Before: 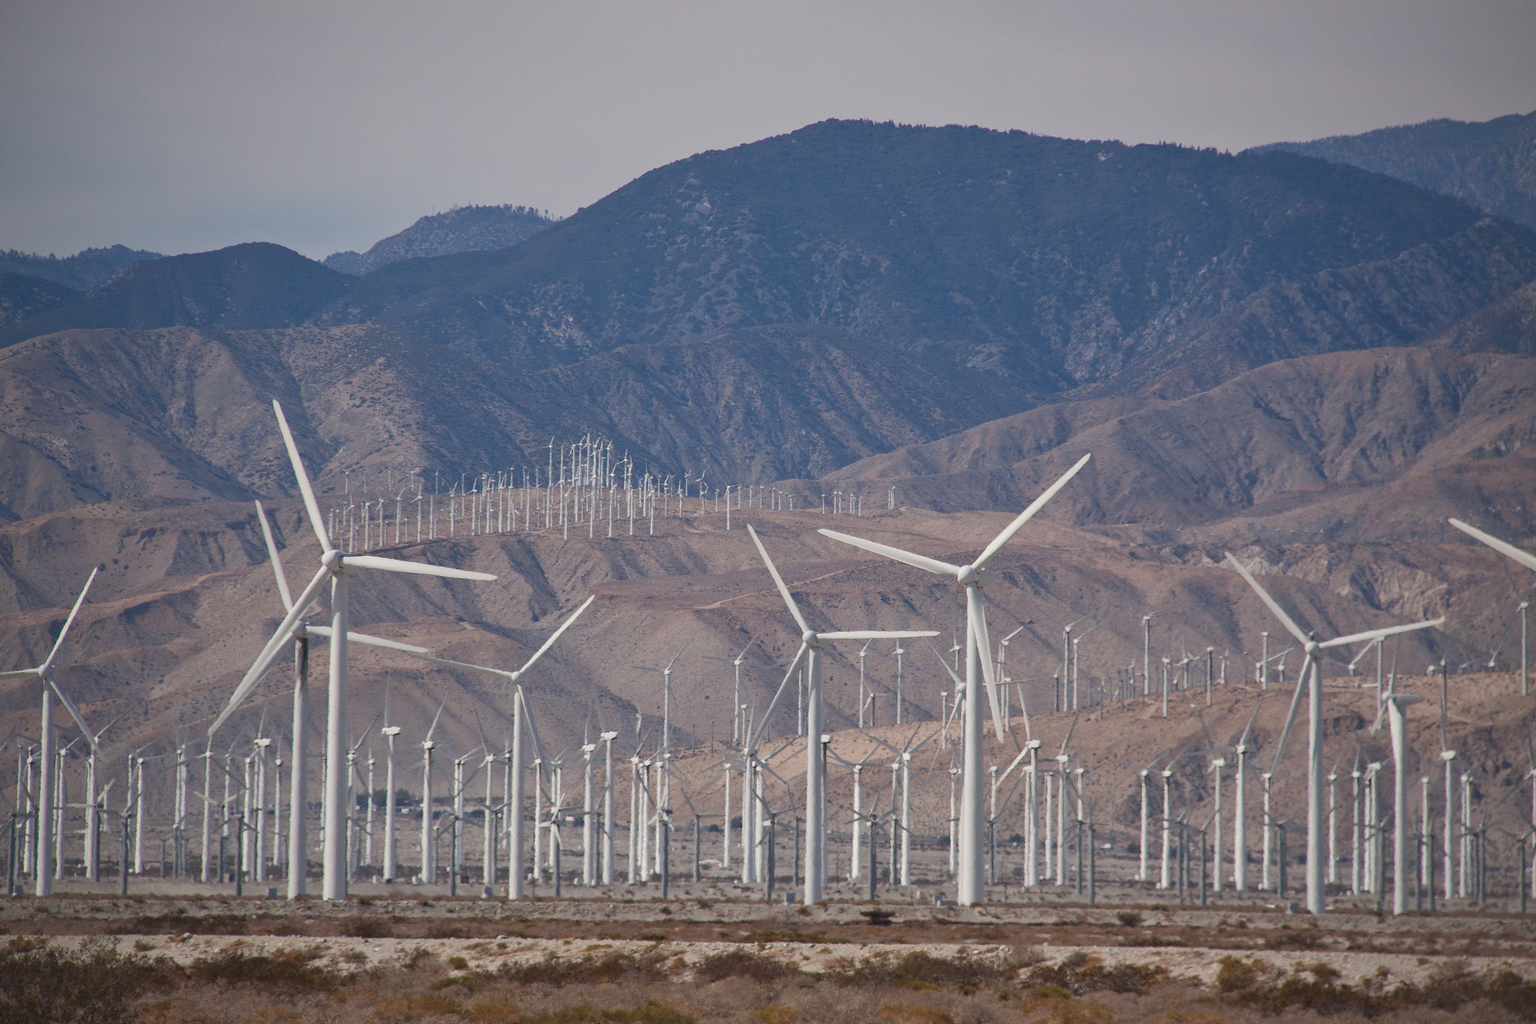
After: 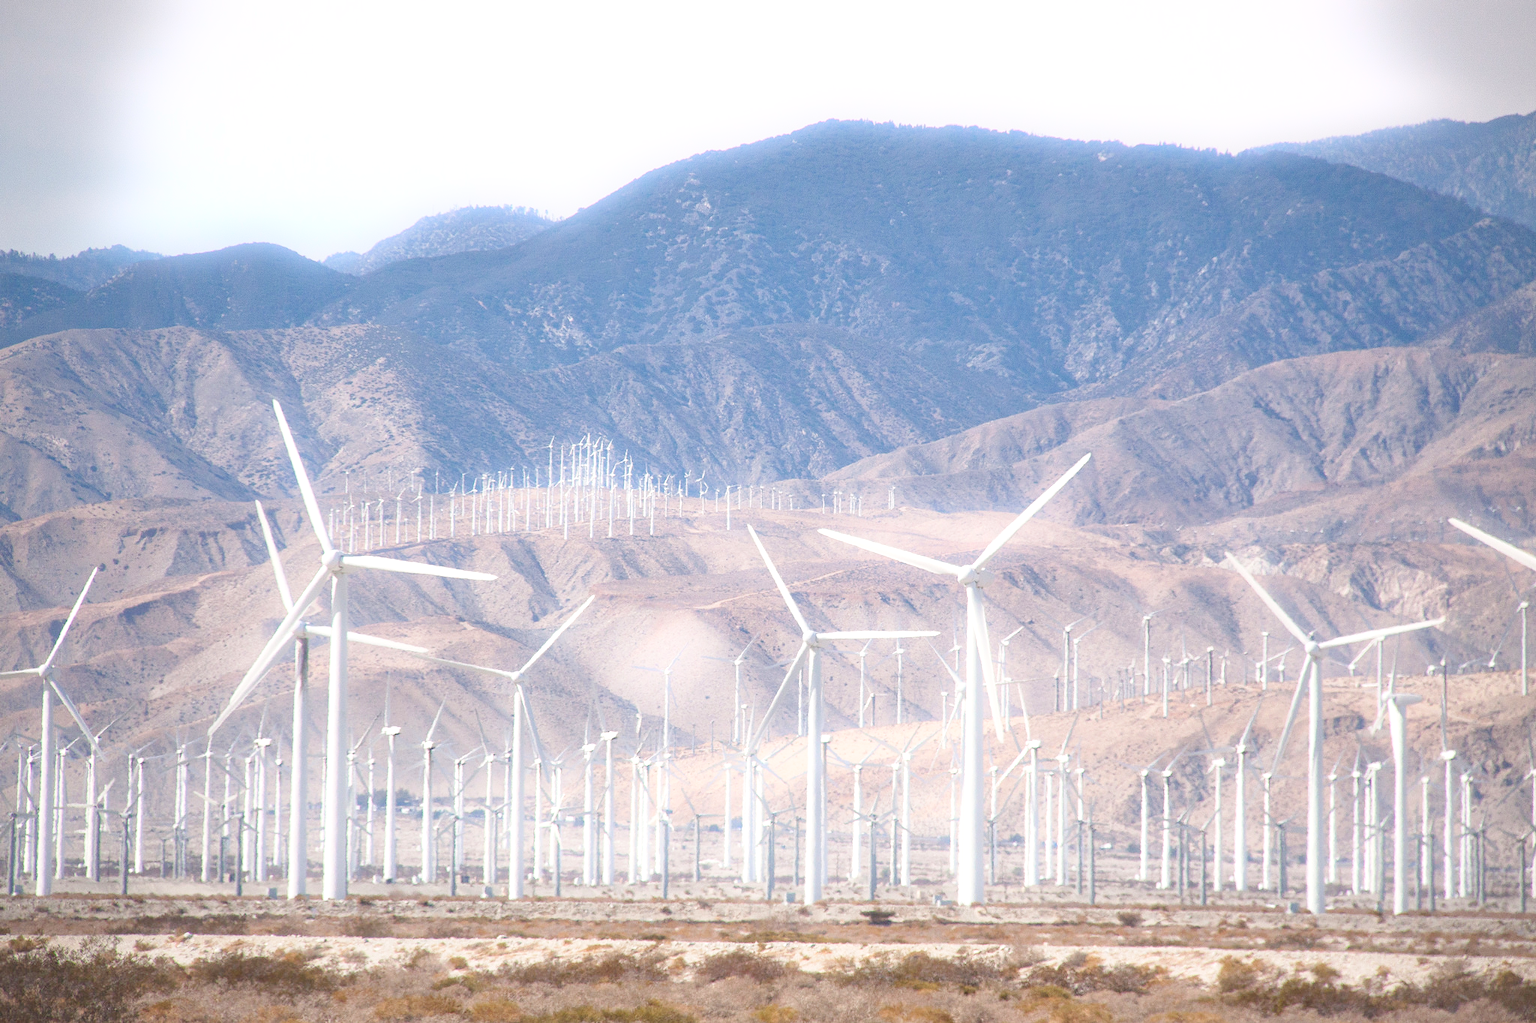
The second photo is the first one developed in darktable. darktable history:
exposure: exposure 1 EV, compensate highlight preservation false
base curve: curves: ch0 [(0, 0) (0.204, 0.334) (0.55, 0.733) (1, 1)], preserve colors none
bloom: size 5%, threshold 95%, strength 15%
